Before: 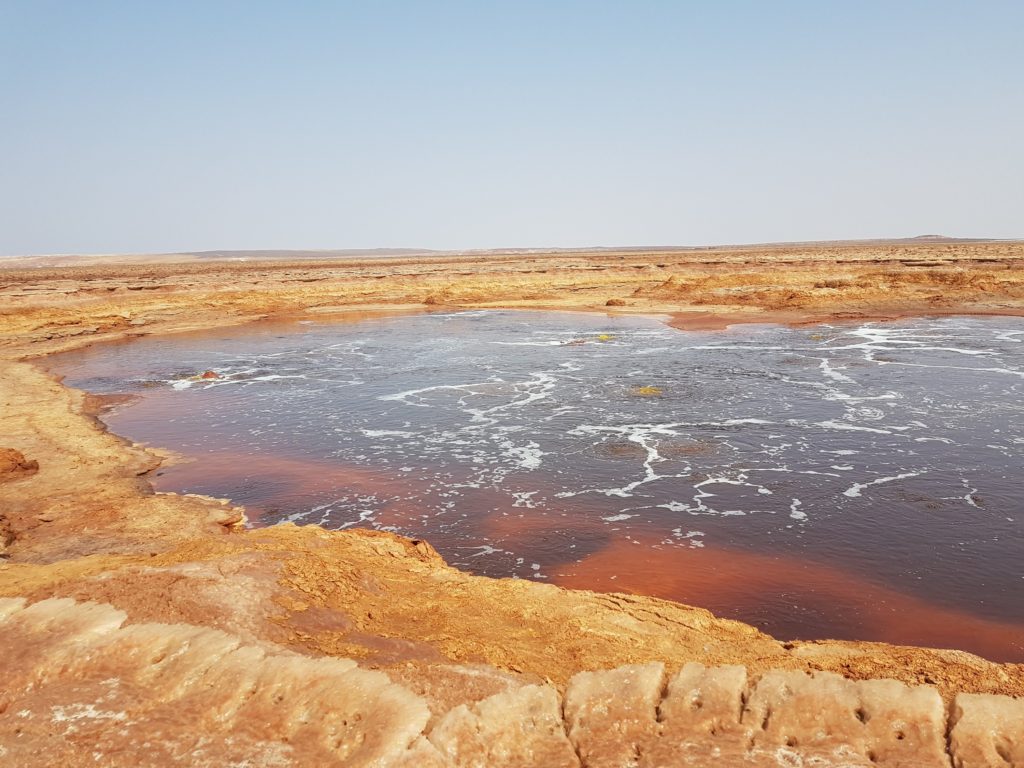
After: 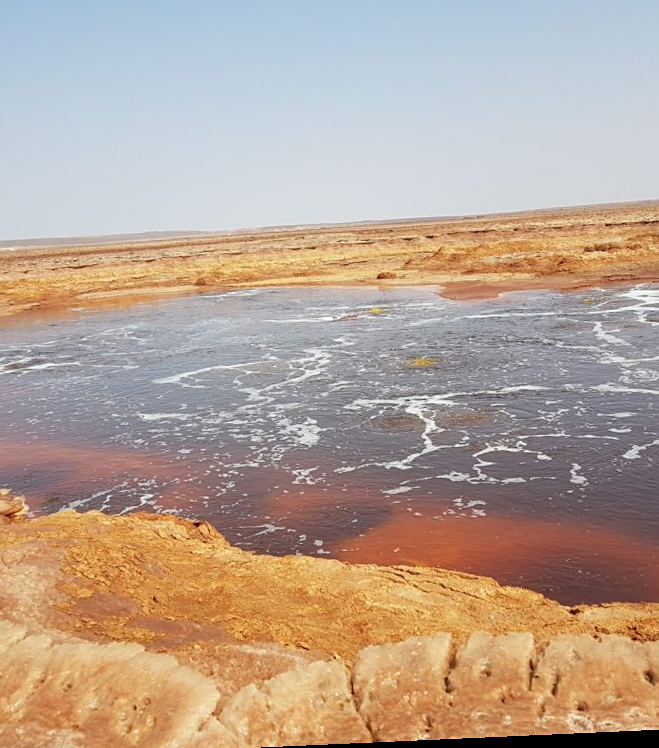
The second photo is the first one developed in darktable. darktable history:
crop and rotate: left 22.918%, top 5.629%, right 14.711%, bottom 2.247%
rotate and perspective: rotation -2.56°, automatic cropping off
sharpen: amount 0.2
